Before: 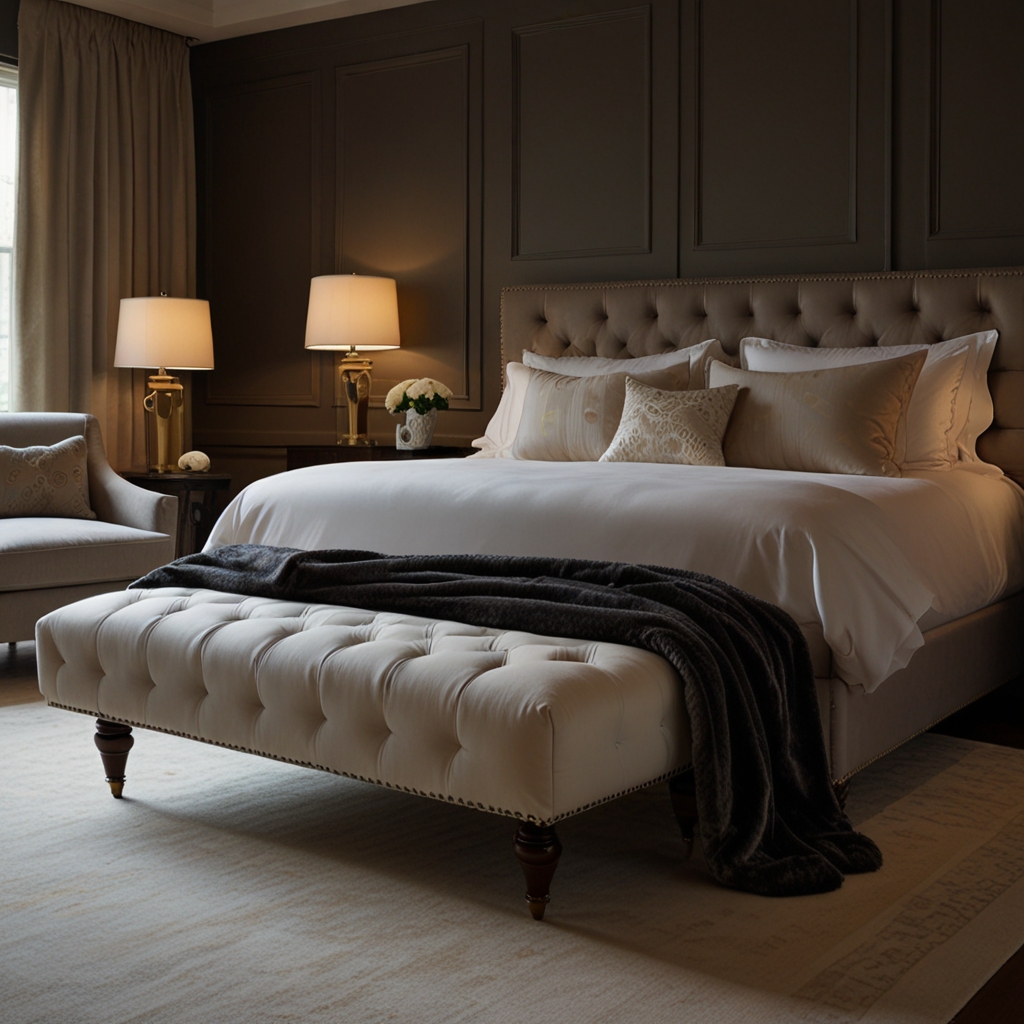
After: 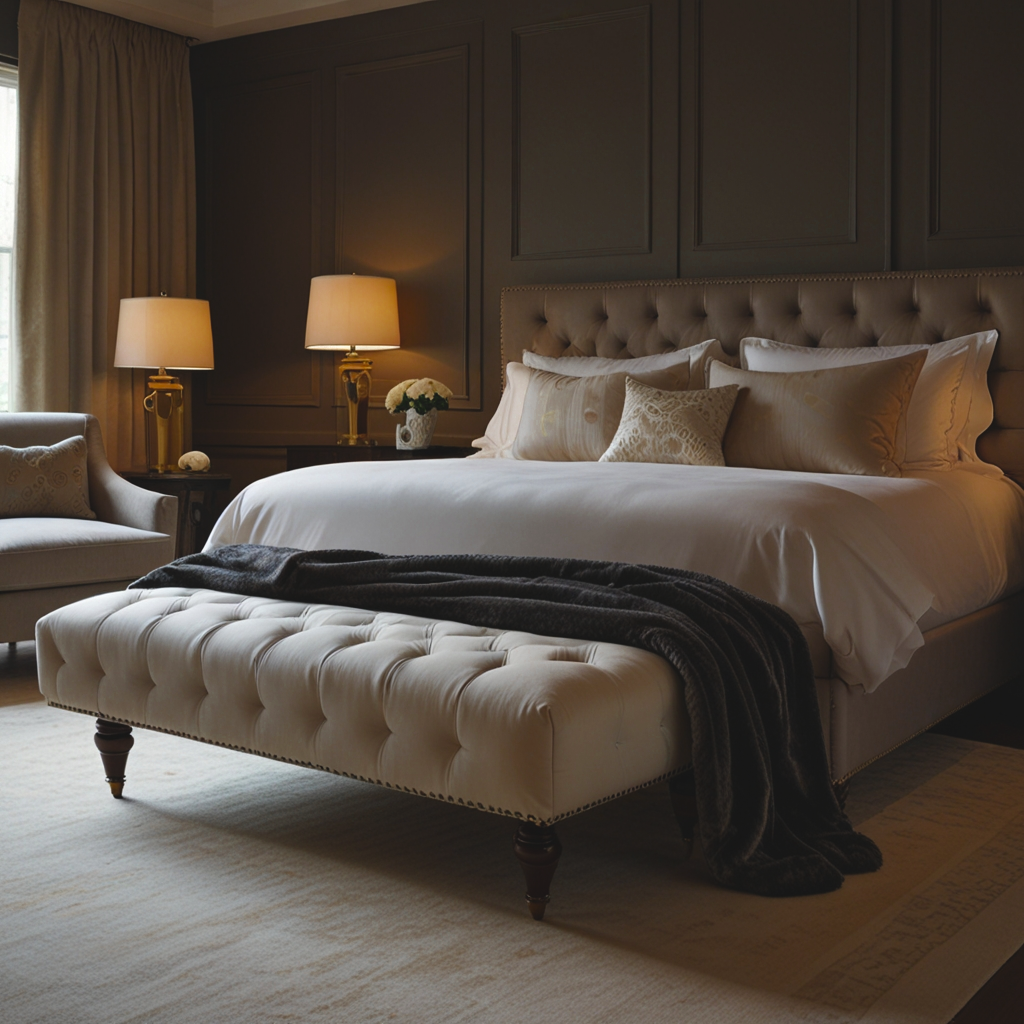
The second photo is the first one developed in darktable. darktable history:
color zones: curves: ch0 [(0.11, 0.396) (0.195, 0.36) (0.25, 0.5) (0.303, 0.412) (0.357, 0.544) (0.75, 0.5) (0.967, 0.328)]; ch1 [(0, 0.468) (0.112, 0.512) (0.202, 0.6) (0.25, 0.5) (0.307, 0.352) (0.357, 0.544) (0.75, 0.5) (0.963, 0.524)]
exposure: black level correction -0.008, exposure 0.067 EV, compensate highlight preservation false
